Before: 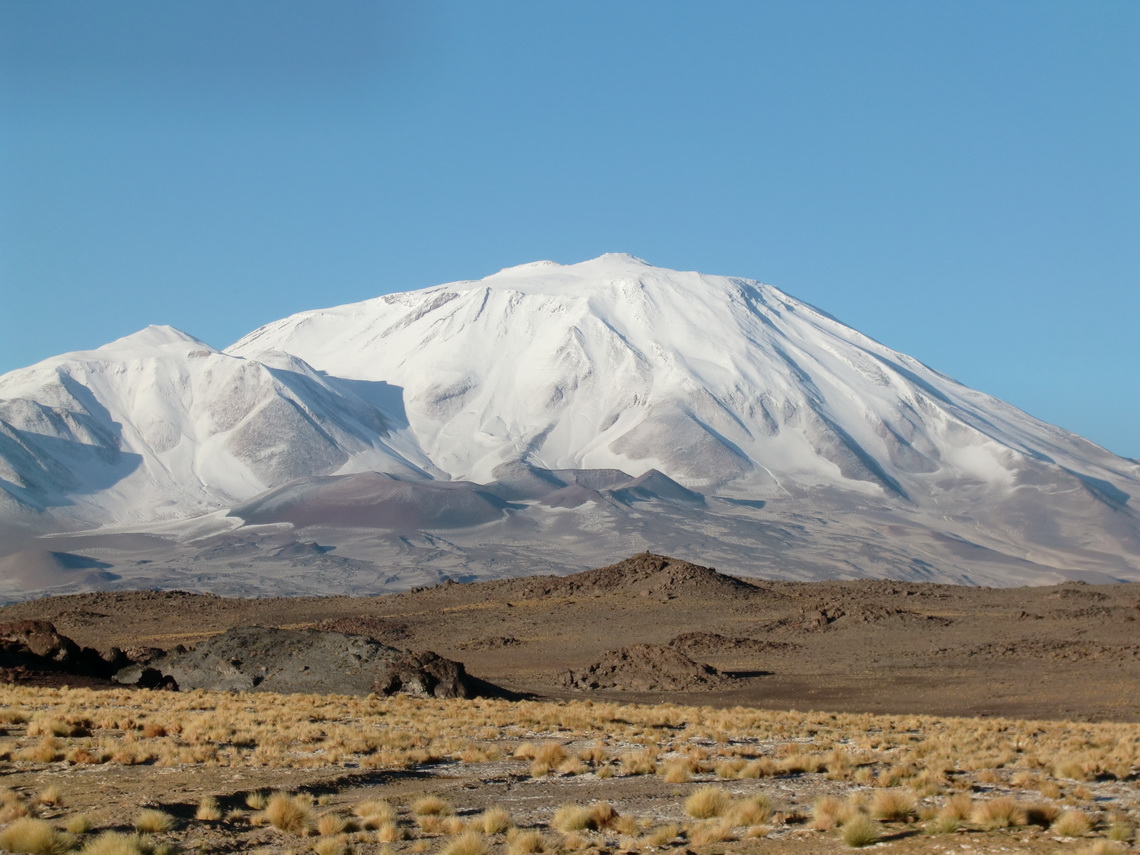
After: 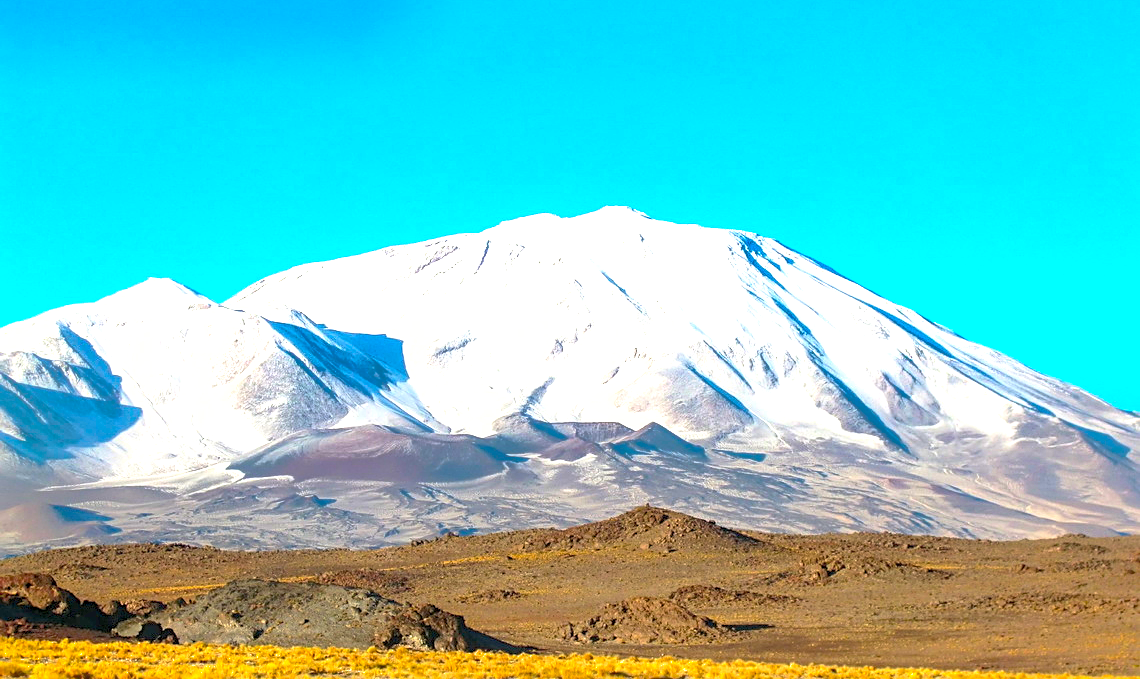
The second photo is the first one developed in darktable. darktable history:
shadows and highlights: shadows 60.86, highlights -59.75
contrast equalizer: octaves 7, y [[0.5 ×6], [0.5 ×6], [0.5, 0.5, 0.501, 0.545, 0.707, 0.863], [0 ×6], [0 ×6]], mix 0.299
contrast brightness saturation: contrast 0.2, brightness 0.158, saturation 0.22
local contrast: on, module defaults
exposure: black level correction 0, exposure 1.103 EV, compensate exposure bias true, compensate highlight preservation false
color balance rgb: perceptual saturation grading › global saturation 9.931%, global vibrance 42.005%
sharpen: on, module defaults
crop and rotate: top 5.651%, bottom 14.843%
